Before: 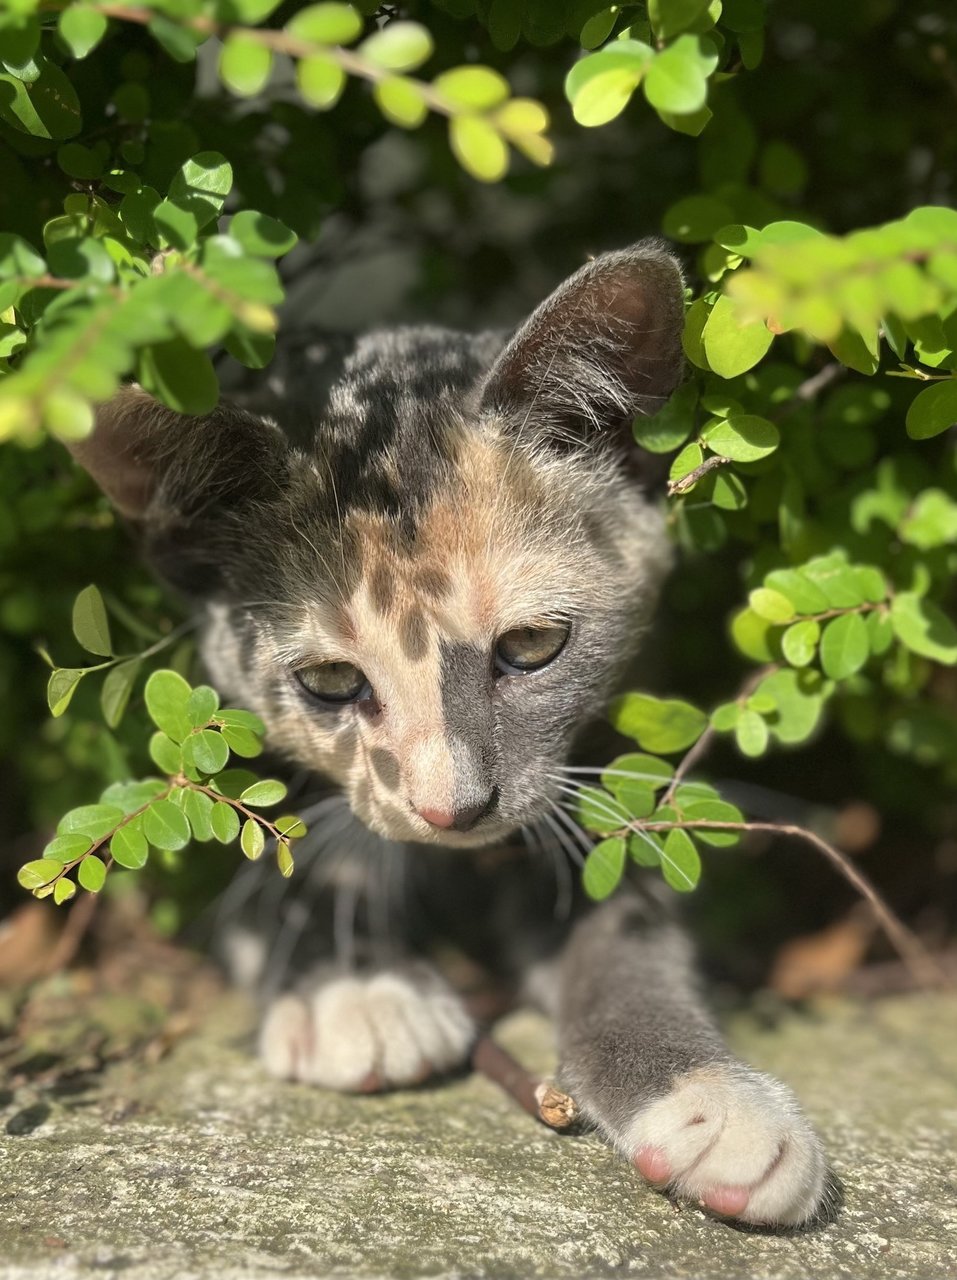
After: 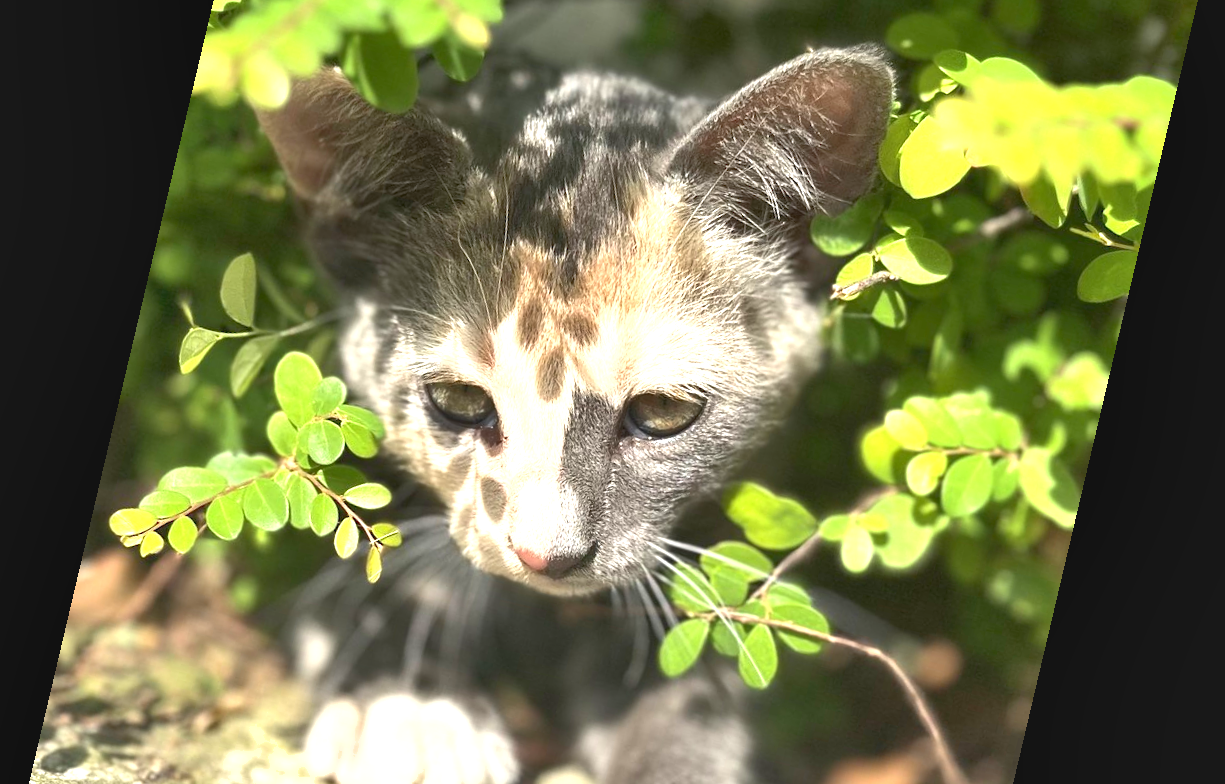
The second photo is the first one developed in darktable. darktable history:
shadows and highlights: soften with gaussian
tone curve: curves: ch0 [(0, 0.042) (0.129, 0.18) (0.501, 0.497) (1, 1)], color space Lab, linked channels, preserve colors none
exposure: black level correction 0, exposure 1.198 EV, compensate exposure bias true, compensate highlight preservation false
rotate and perspective: rotation 13.27°, automatic cropping off
crop and rotate: top 23.043%, bottom 23.437%
